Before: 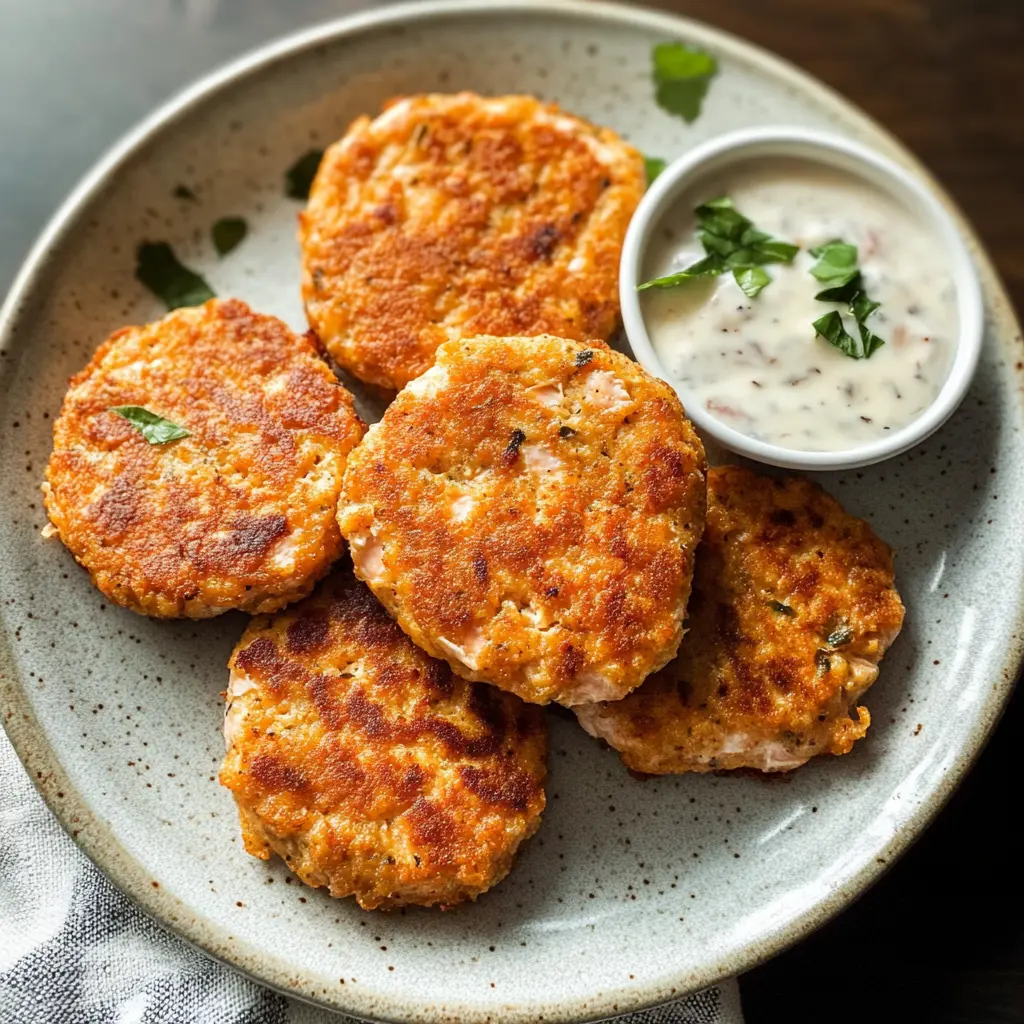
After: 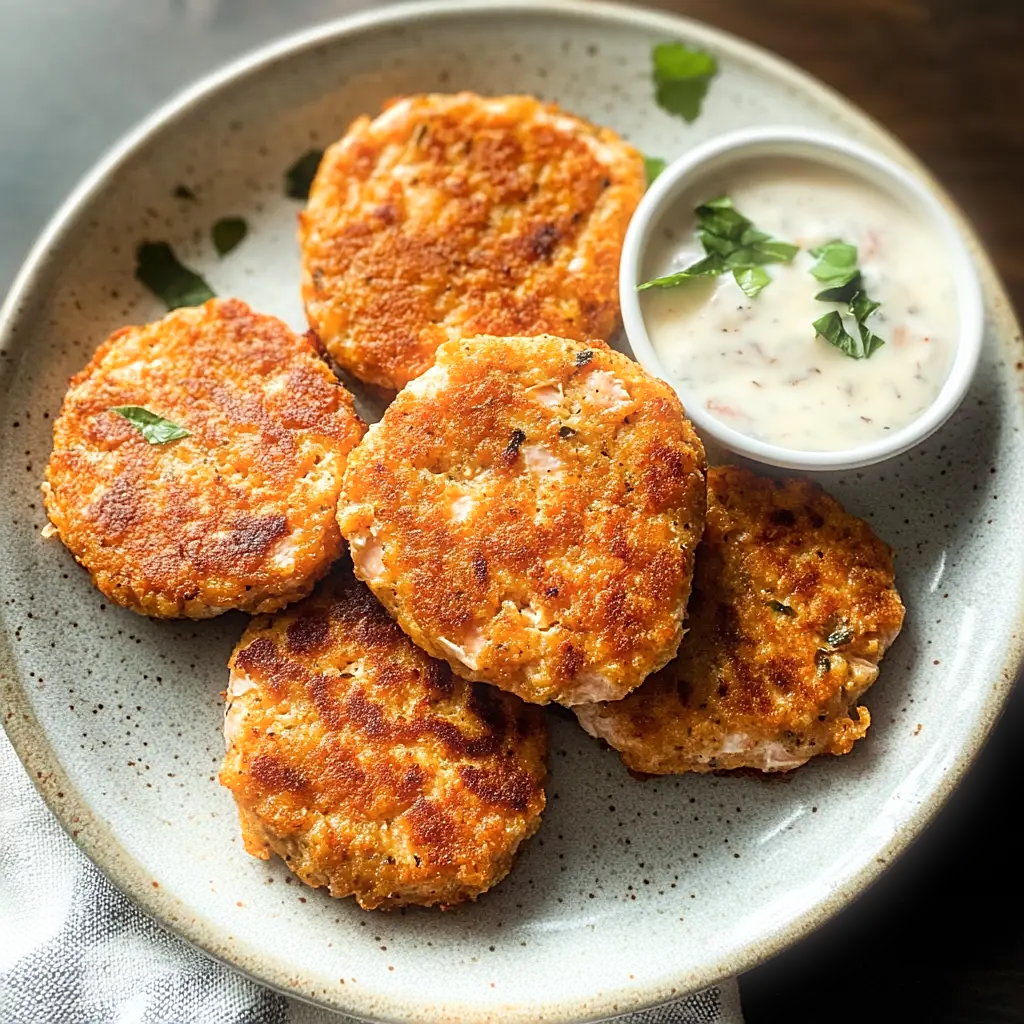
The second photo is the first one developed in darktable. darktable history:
sharpen: on, module defaults
bloom: size 5%, threshold 95%, strength 15%
